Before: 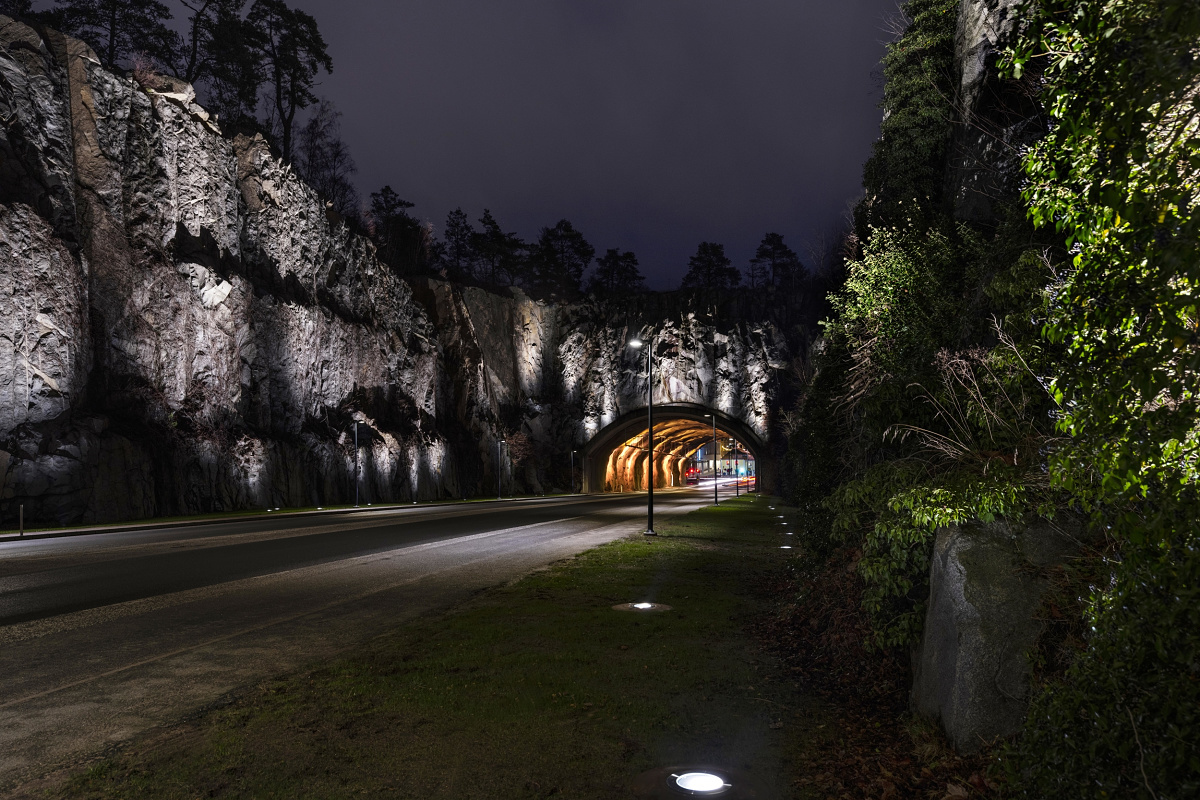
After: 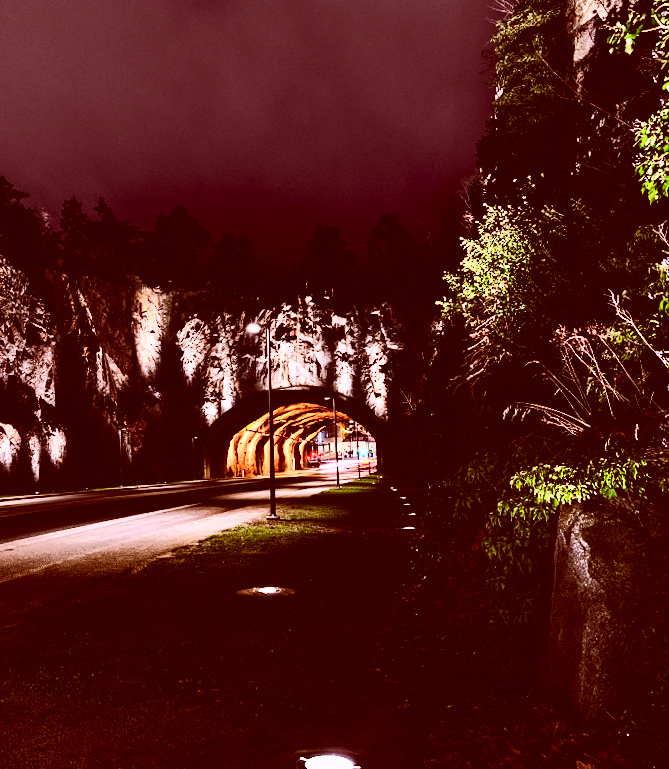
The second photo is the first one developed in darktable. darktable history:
color correction: highlights a* 9.03, highlights b* 8.71, shadows a* 40, shadows b* 40, saturation 0.8
shadows and highlights: highlights color adjustment 0%, low approximation 0.01, soften with gaussian
tone curve: curves: ch0 [(0, 0) (0.004, 0.001) (0.133, 0.112) (0.325, 0.362) (0.832, 0.893) (1, 1)], color space Lab, linked channels, preserve colors none
white balance: red 0.984, blue 1.059
crop: left 31.458%, top 0%, right 11.876%
contrast brightness saturation: contrast 0.28
rotate and perspective: rotation -1.42°, crop left 0.016, crop right 0.984, crop top 0.035, crop bottom 0.965
exposure: black level correction 0, exposure 0.5 EV, compensate highlight preservation false
